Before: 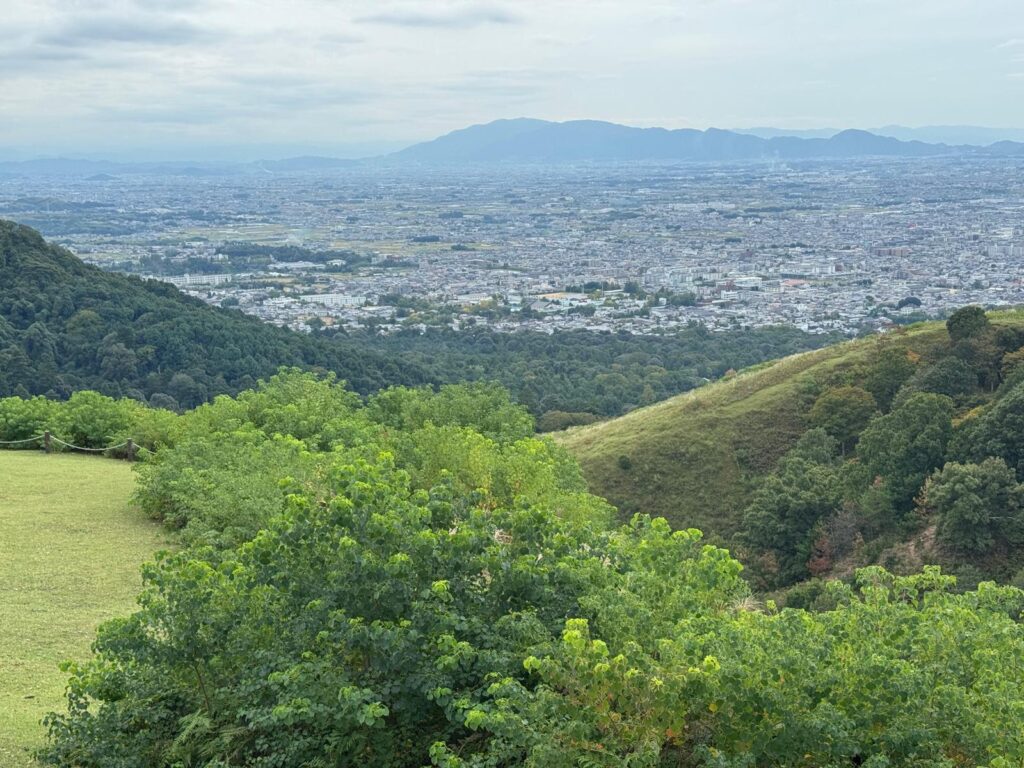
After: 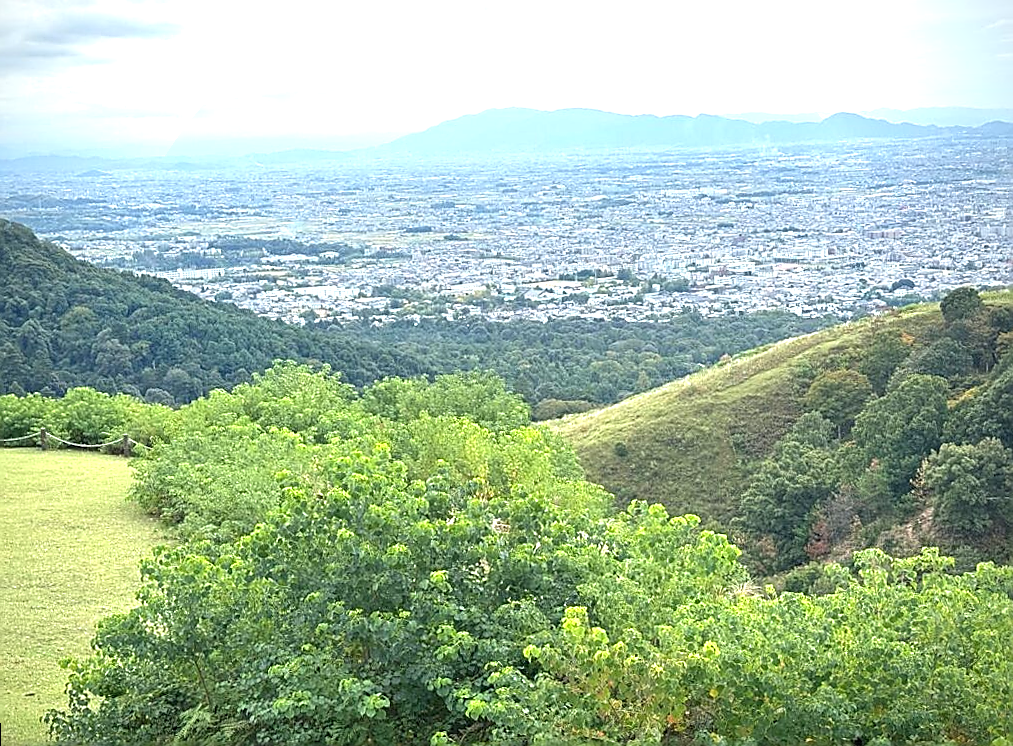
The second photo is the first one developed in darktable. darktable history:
sharpen: radius 1.4, amount 1.25, threshold 0.7
vignetting: saturation 0, unbound false
rotate and perspective: rotation -1°, crop left 0.011, crop right 0.989, crop top 0.025, crop bottom 0.975
exposure: exposure 0.999 EV, compensate highlight preservation false
